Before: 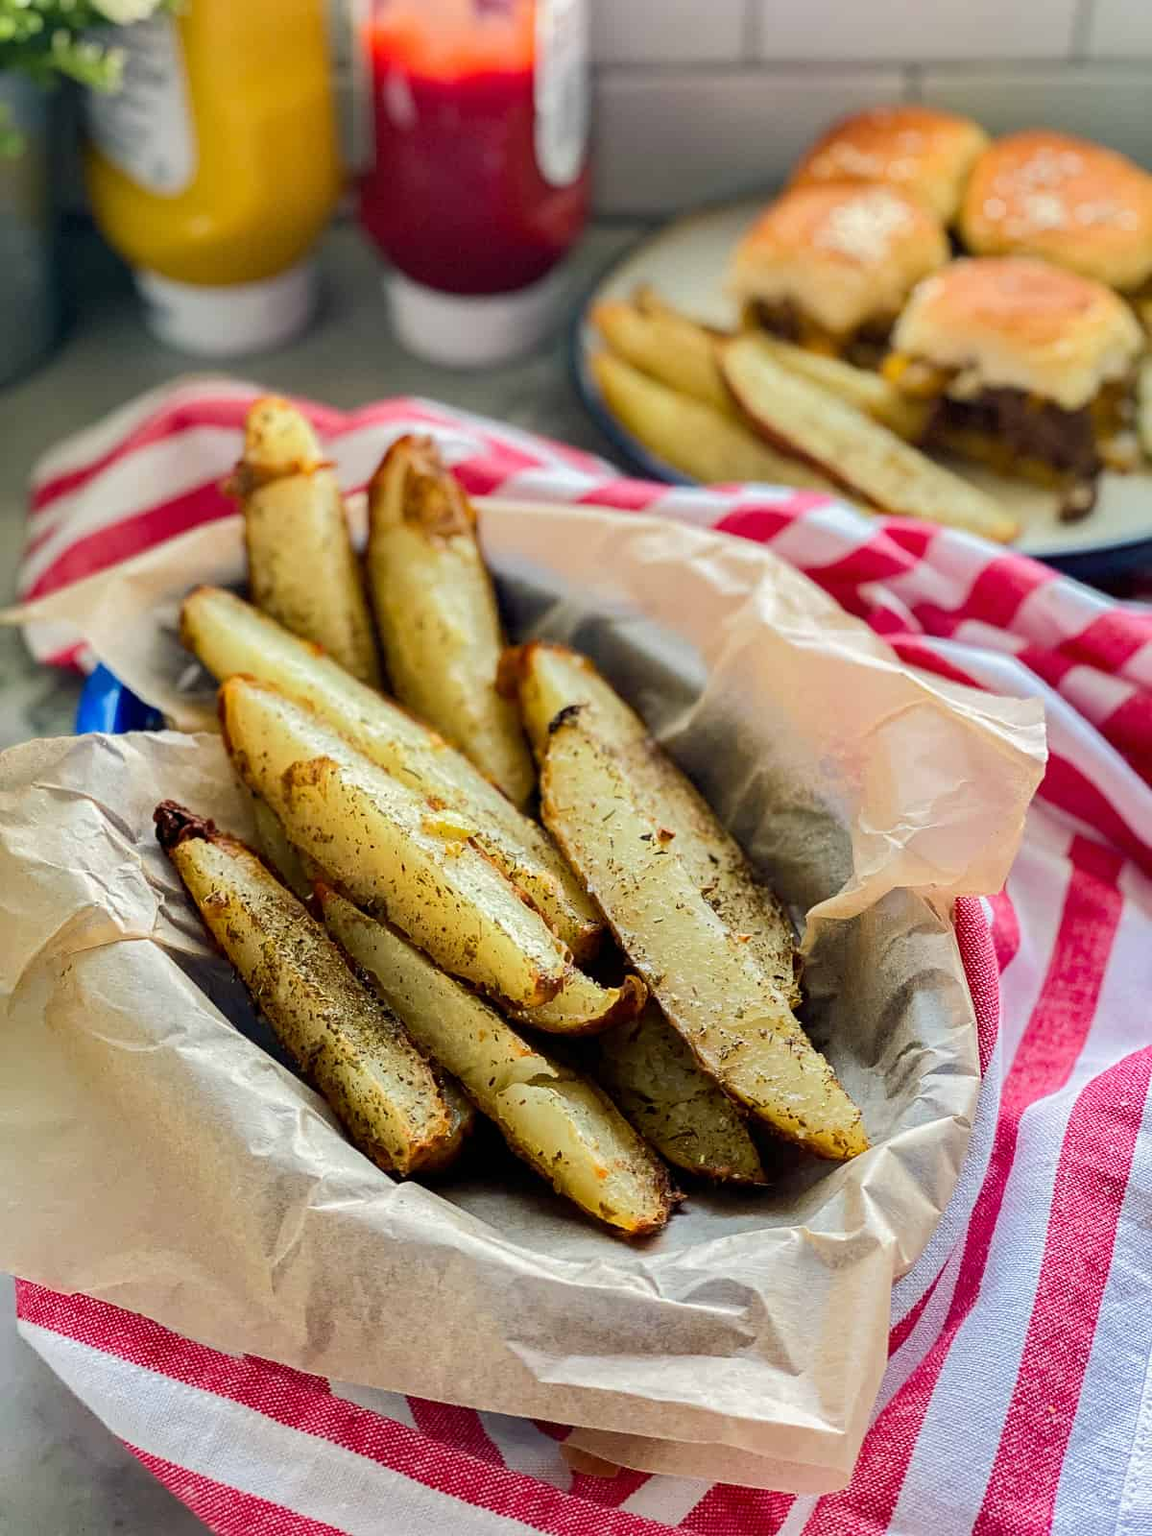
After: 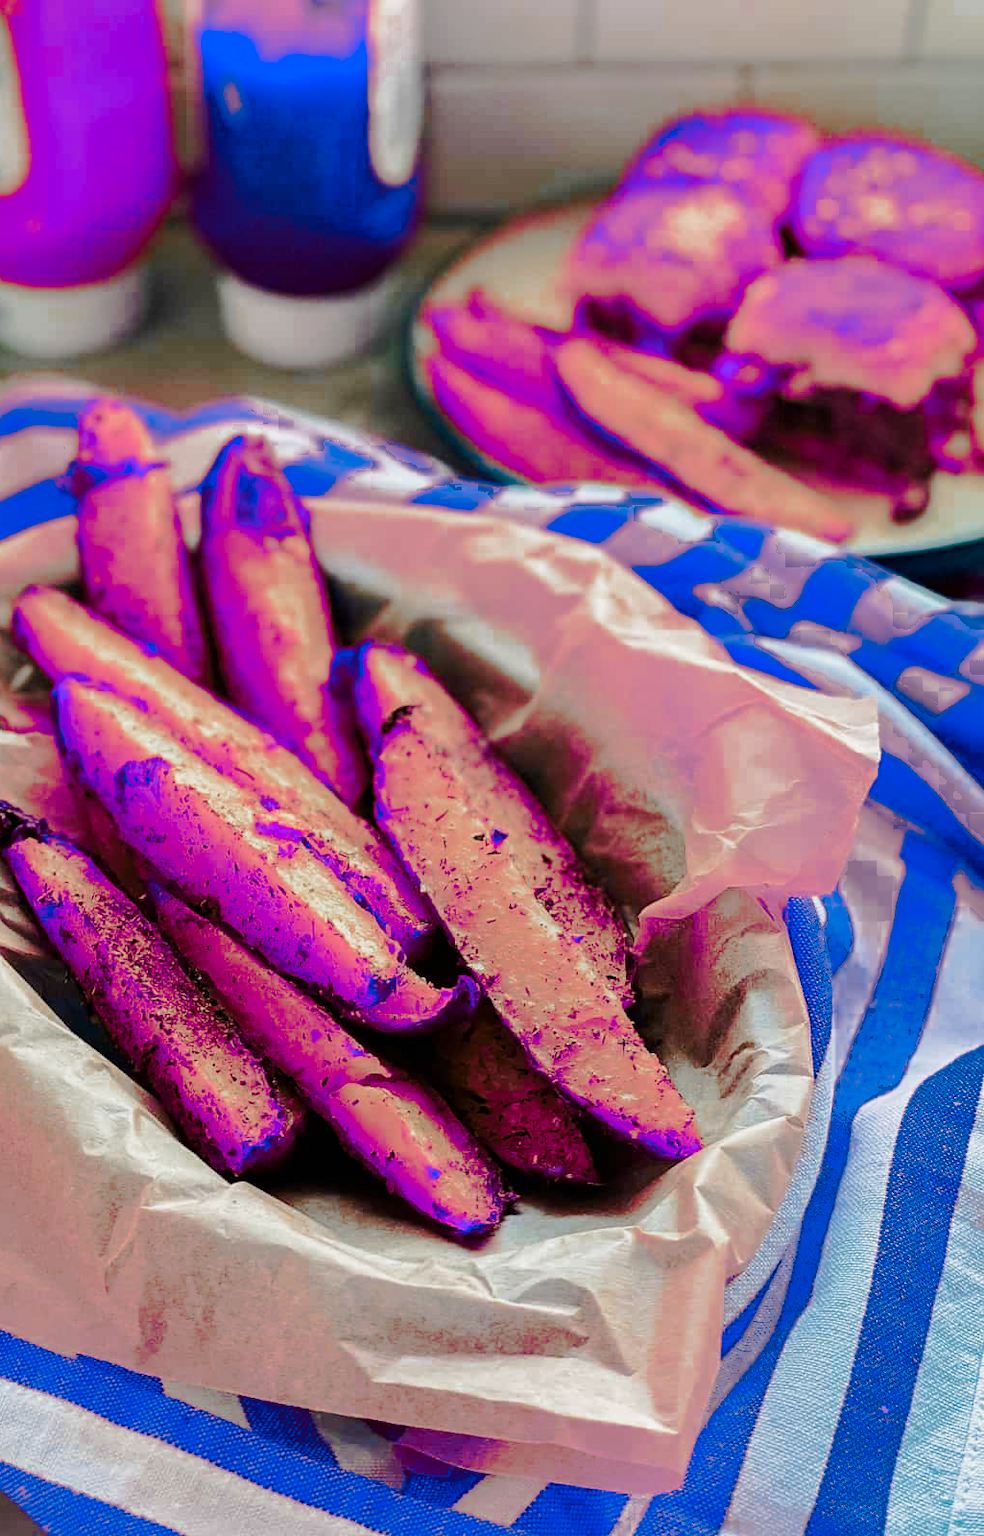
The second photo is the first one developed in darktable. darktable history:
tone curve: curves: ch0 [(0, 0) (0.104, 0.061) (0.239, 0.201) (0.327, 0.317) (0.401, 0.443) (0.489, 0.566) (0.65, 0.68) (0.832, 0.858) (1, 0.977)]; ch1 [(0, 0) (0.161, 0.092) (0.35, 0.33) (0.379, 0.401) (0.447, 0.476) (0.495, 0.499) (0.515, 0.518) (0.534, 0.557) (0.602, 0.625) (0.712, 0.706) (1, 1)]; ch2 [(0, 0) (0.359, 0.372) (0.437, 0.437) (0.502, 0.501) (0.55, 0.534) (0.592, 0.601) (0.647, 0.64) (1, 1)], preserve colors none
crop and rotate: left 14.558%
color zones: curves: ch0 [(0.826, 0.353)]; ch1 [(0.242, 0.647) (0.889, 0.342)]; ch2 [(0.246, 0.089) (0.969, 0.068)]
